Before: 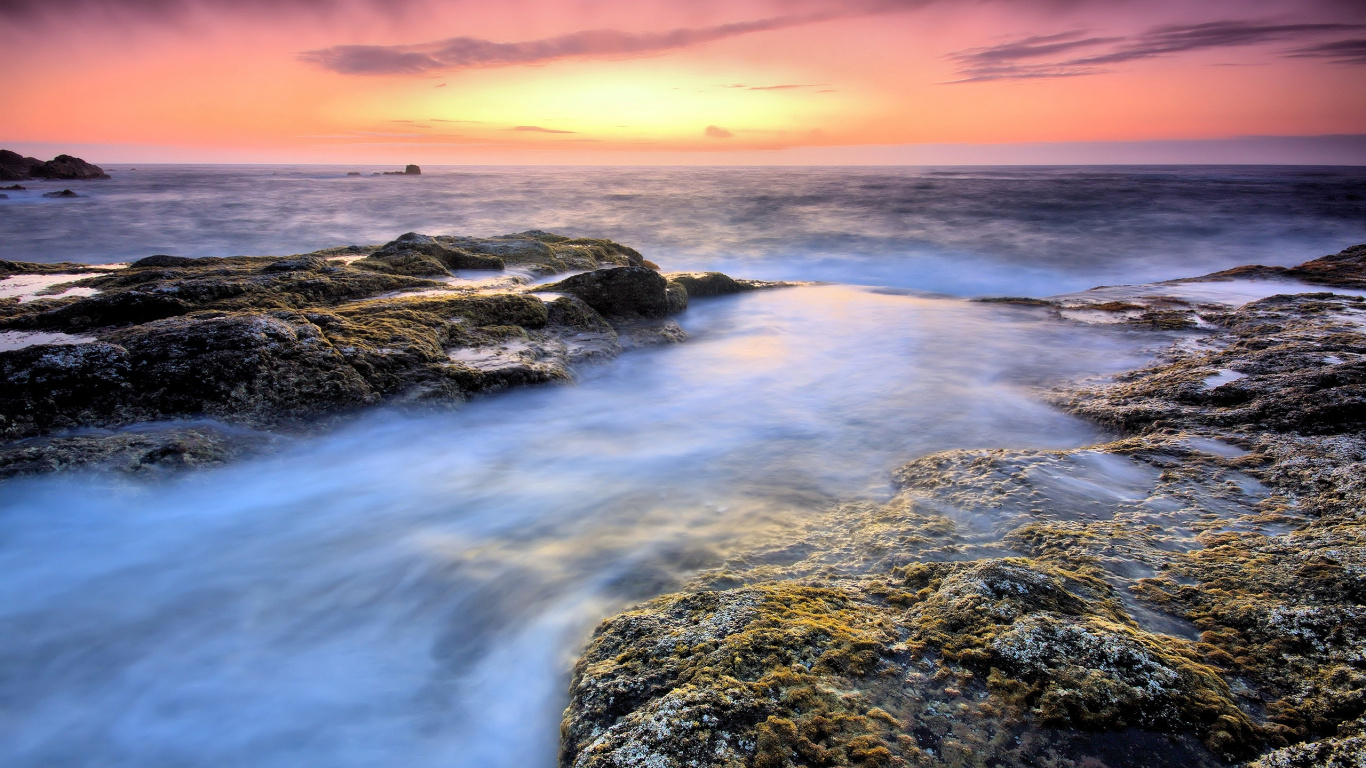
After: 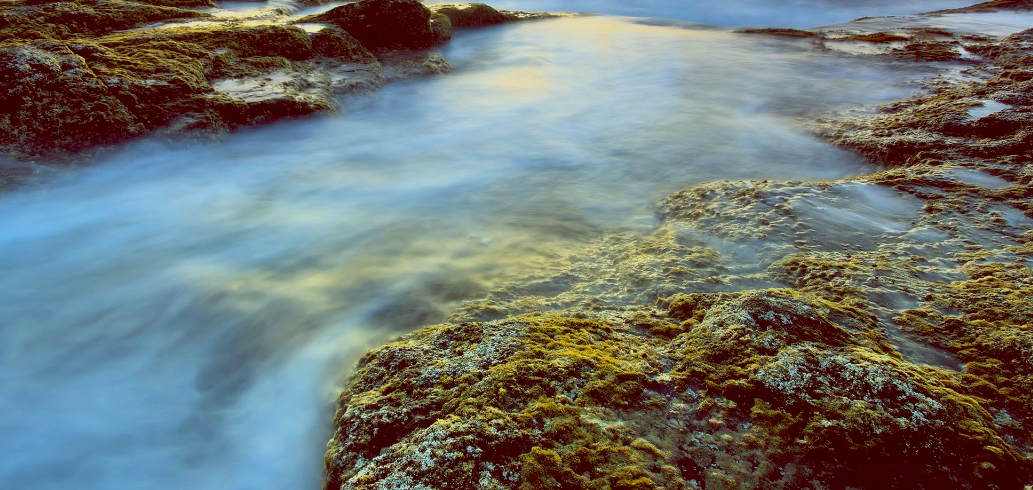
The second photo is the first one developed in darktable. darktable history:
color balance: lift [1, 1.015, 0.987, 0.985], gamma [1, 0.959, 1.042, 0.958], gain [0.927, 0.938, 1.072, 0.928], contrast 1.5%
crop and rotate: left 17.299%, top 35.115%, right 7.015%, bottom 1.024%
